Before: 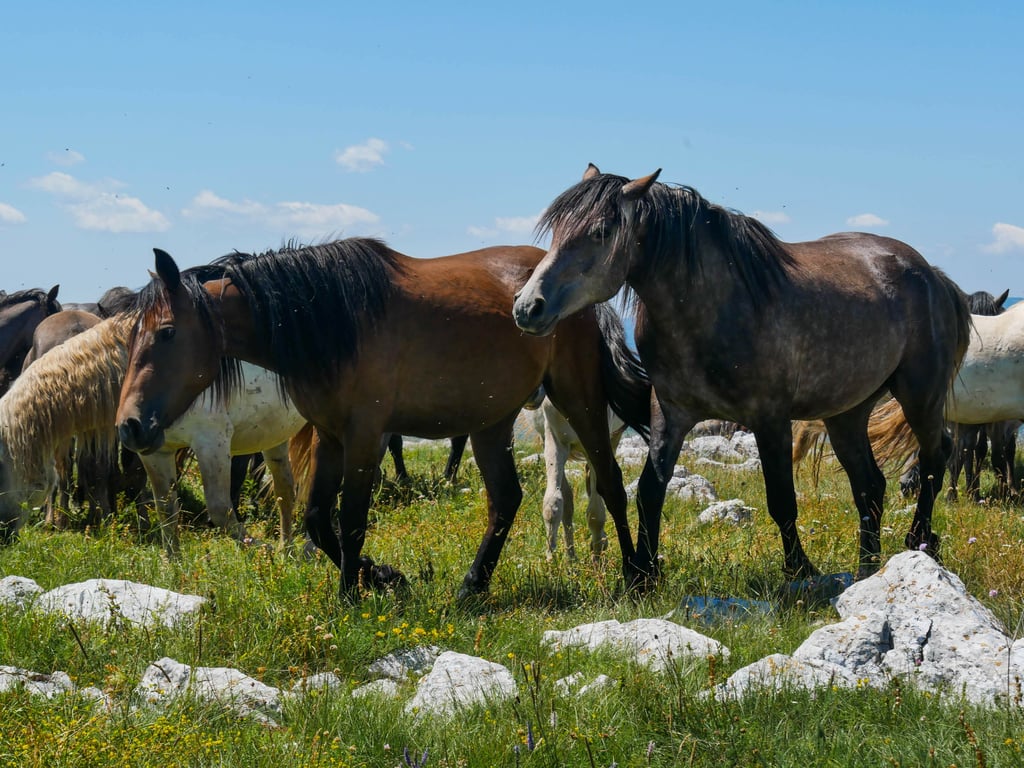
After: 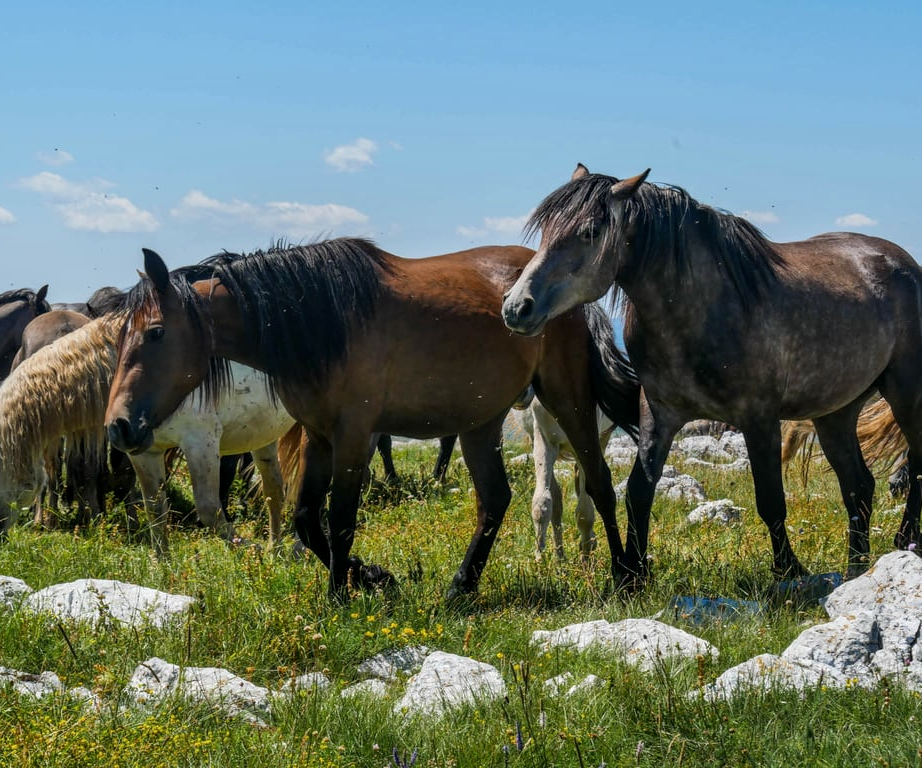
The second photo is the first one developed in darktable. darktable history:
crop and rotate: left 1.088%, right 8.807%
local contrast: on, module defaults
